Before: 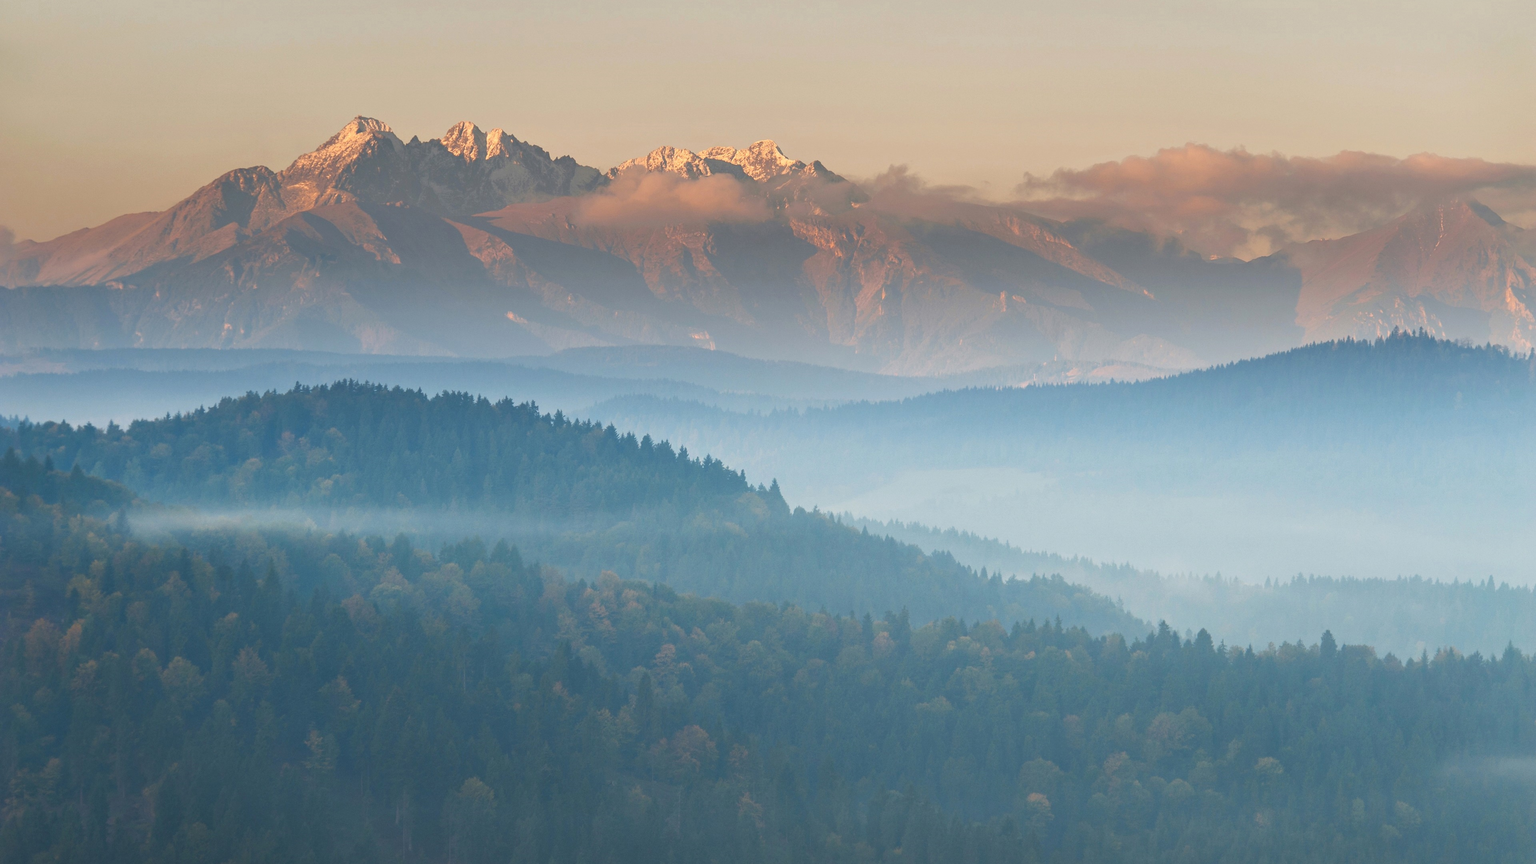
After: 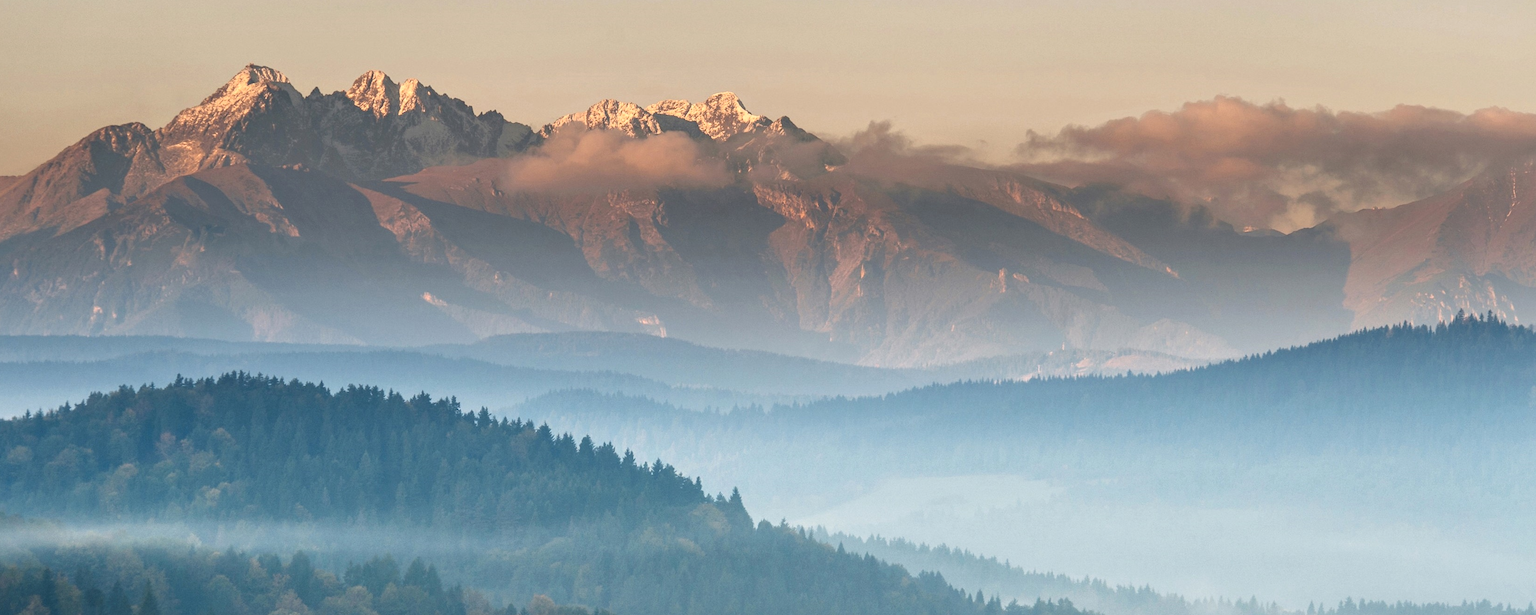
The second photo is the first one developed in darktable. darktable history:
crop and rotate: left 9.426%, top 7.125%, right 4.864%, bottom 31.789%
local contrast: highlights 27%, detail 150%
